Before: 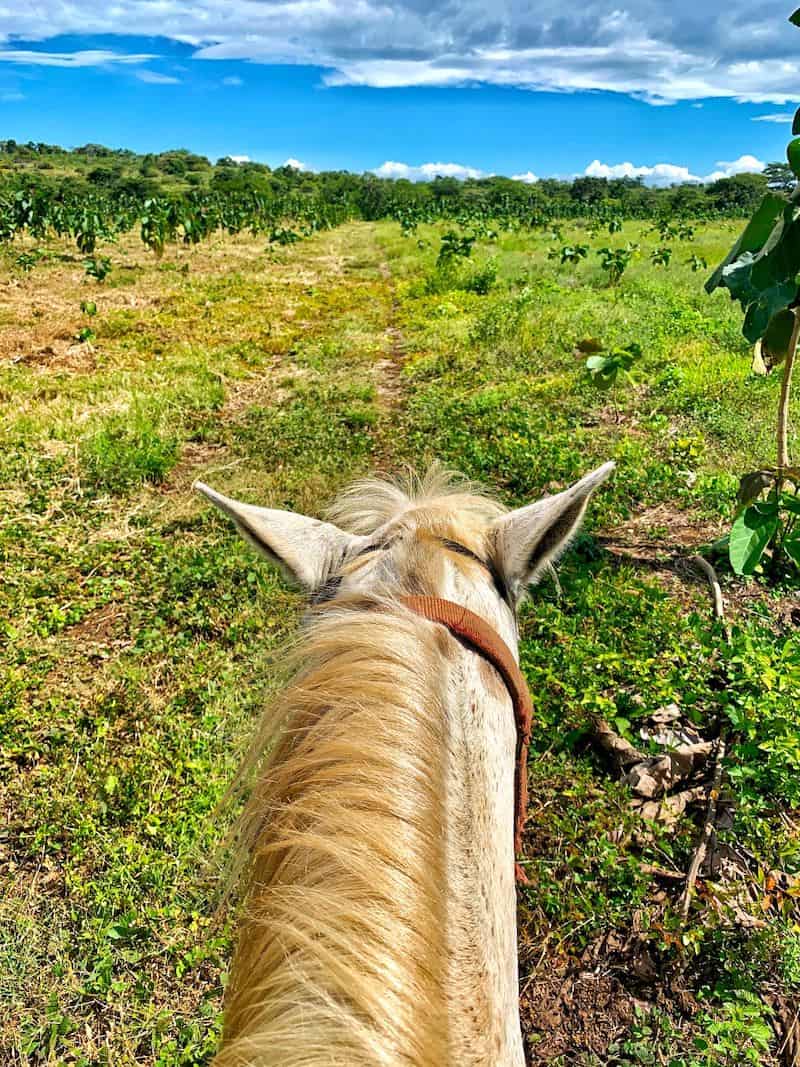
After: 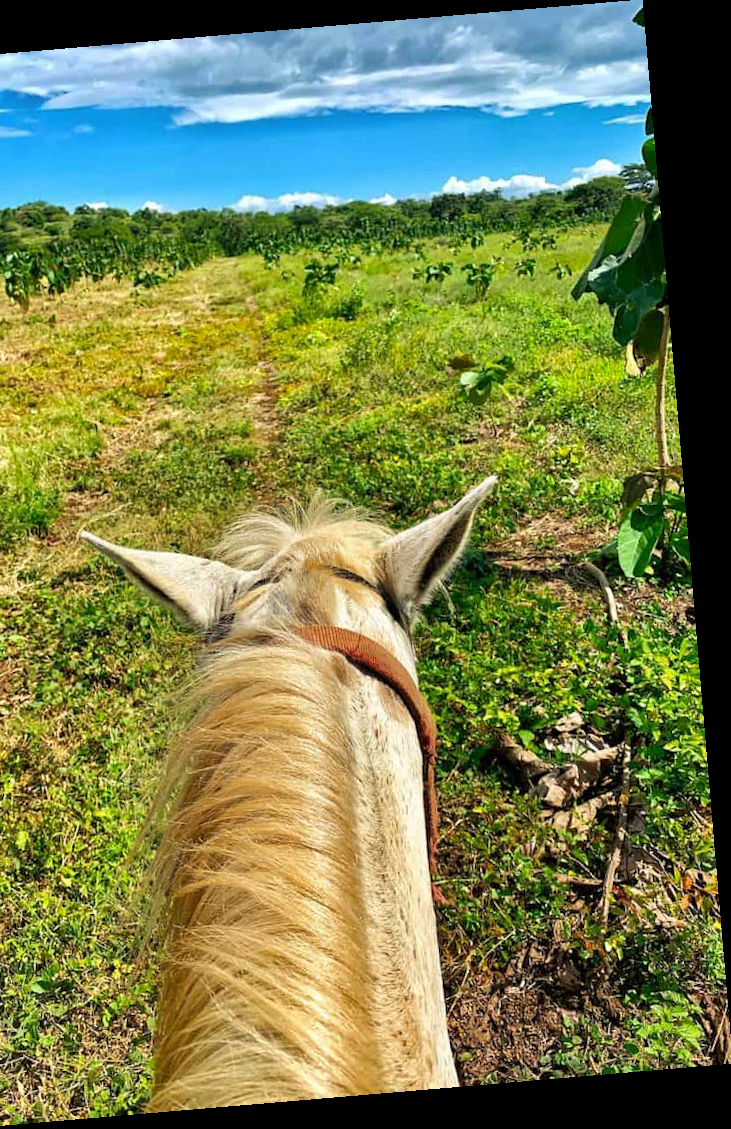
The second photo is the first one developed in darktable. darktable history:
crop: left 17.582%, bottom 0.031%
rgb curve: curves: ch2 [(0, 0) (0.567, 0.512) (1, 1)], mode RGB, independent channels
rotate and perspective: rotation -4.86°, automatic cropping off
